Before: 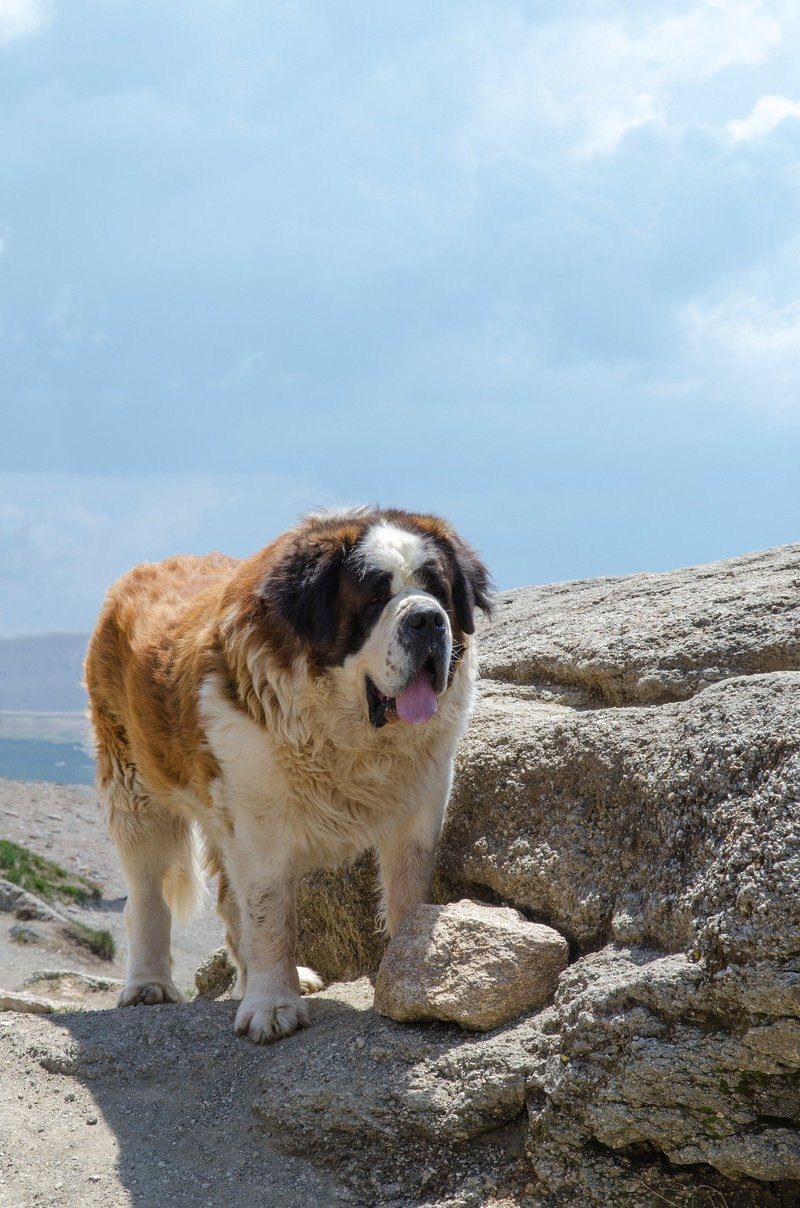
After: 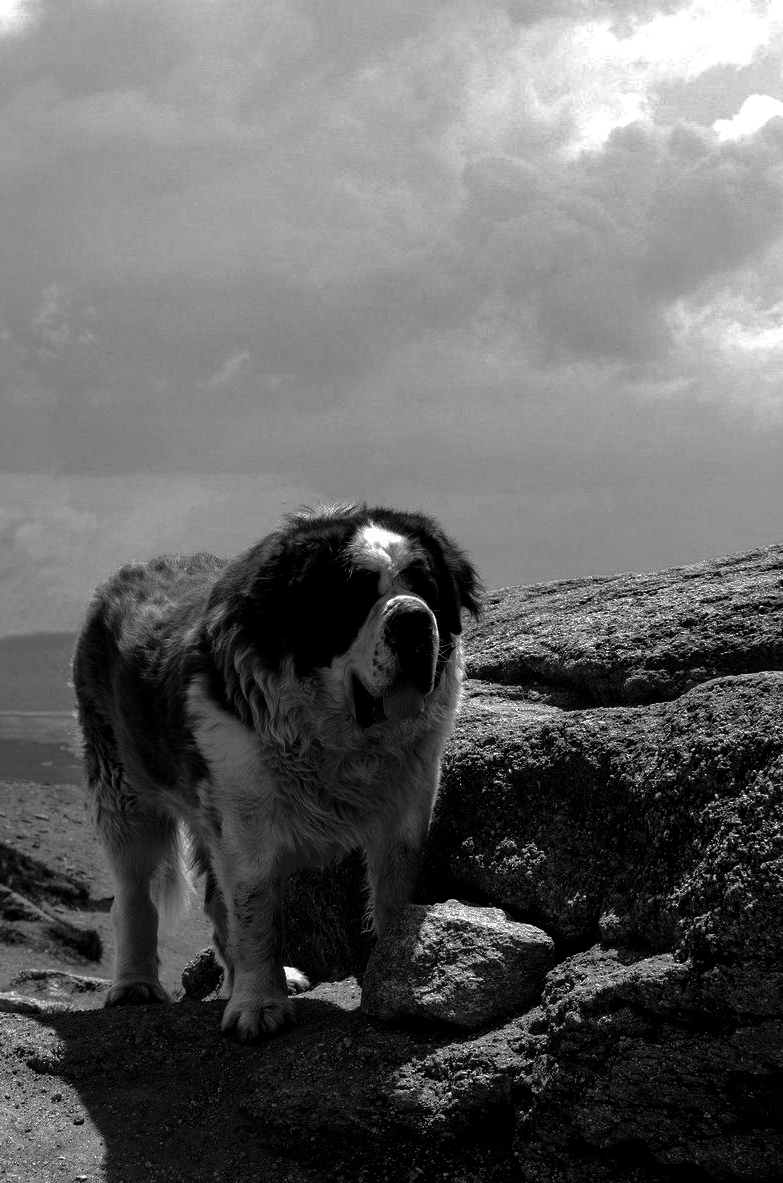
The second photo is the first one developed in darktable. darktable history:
monochrome: on, module defaults
color balance rgb: shadows lift › luminance -41.13%, shadows lift › chroma 14.13%, shadows lift › hue 260°, power › luminance -3.76%, power › chroma 0.56%, power › hue 40.37°, highlights gain › luminance 16.81%, highlights gain › chroma 2.94%, highlights gain › hue 260°, global offset › luminance -0.29%, global offset › chroma 0.31%, global offset › hue 260°, perceptual saturation grading › global saturation 20%, perceptual saturation grading › highlights -13.92%, perceptual saturation grading › shadows 50%
crop: left 1.743%, right 0.268%, bottom 2.011%
shadows and highlights: on, module defaults
color calibration: output gray [0.267, 0.423, 0.261, 0], illuminant same as pipeline (D50), adaptation none (bypass)
contrast brightness saturation: brightness -1, saturation 1
